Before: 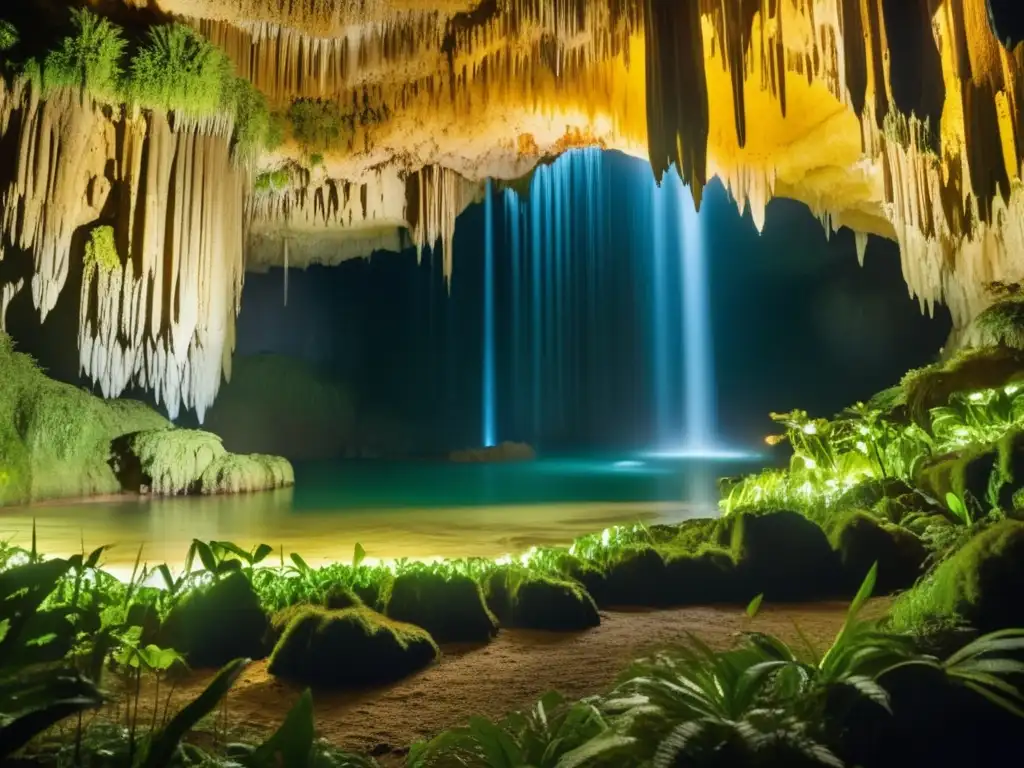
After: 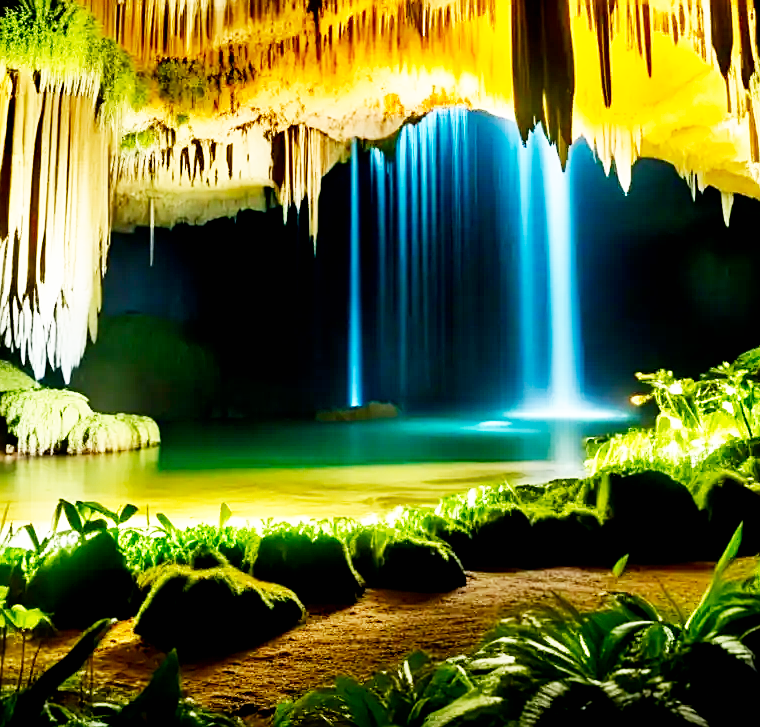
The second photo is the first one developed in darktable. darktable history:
crop and rotate: left 13.15%, top 5.251%, right 12.609%
base curve: curves: ch0 [(0, 0) (0.007, 0.004) (0.027, 0.03) (0.046, 0.07) (0.207, 0.54) (0.442, 0.872) (0.673, 0.972) (1, 1)], preserve colors none
exposure: black level correction 0.016, exposure -0.009 EV, compensate highlight preservation false
sharpen: on, module defaults
